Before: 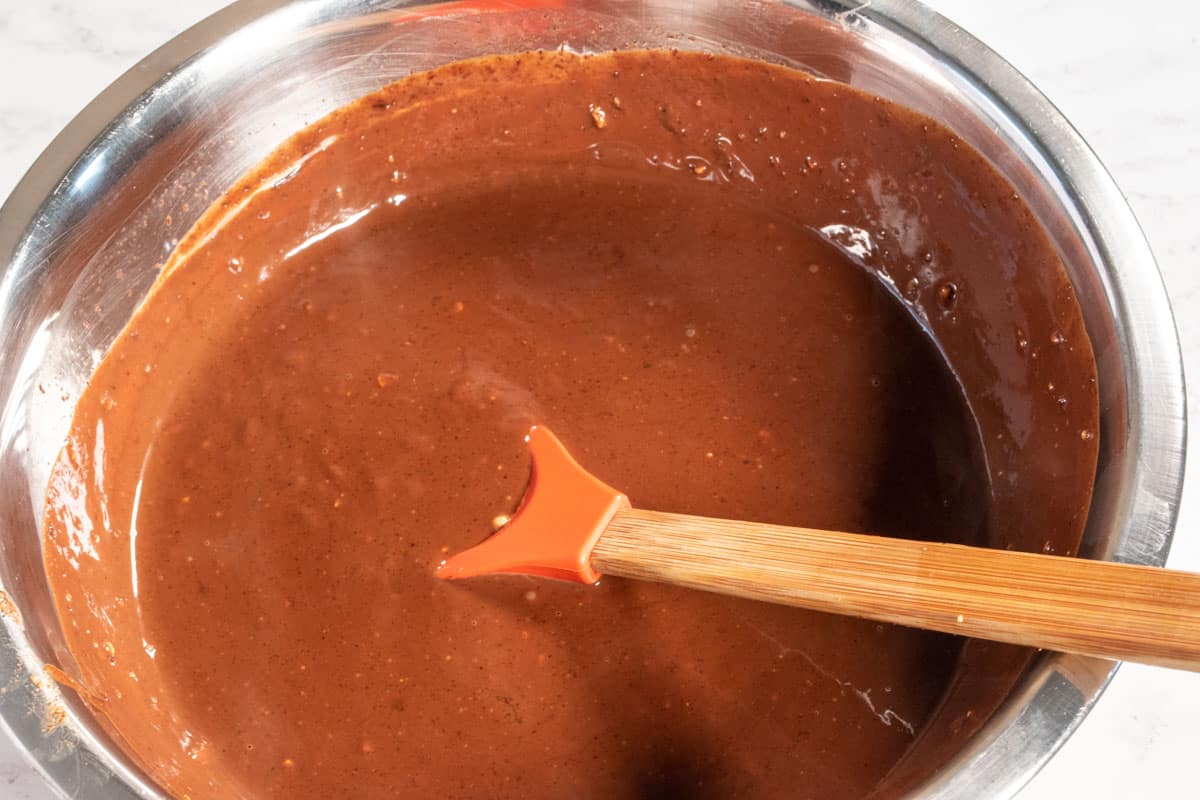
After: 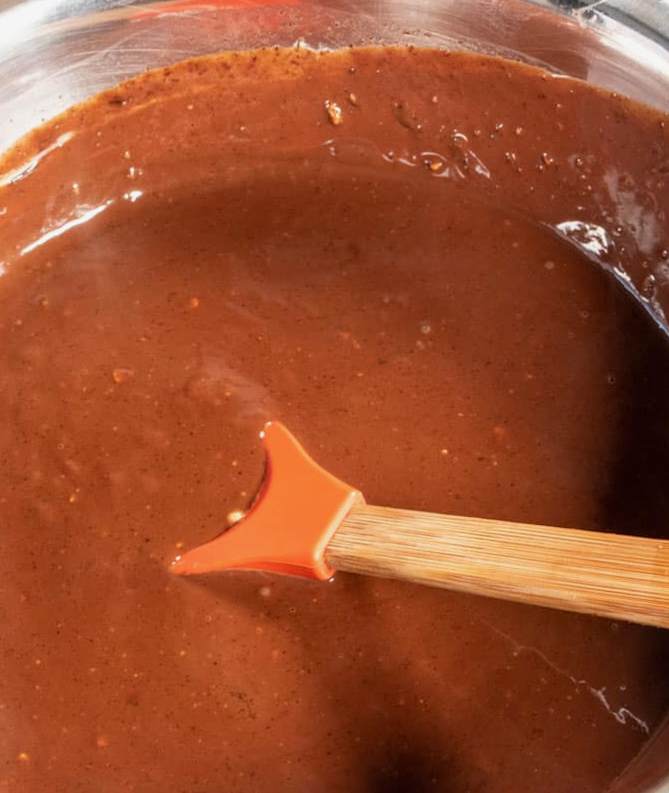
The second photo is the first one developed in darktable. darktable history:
crop: left 21.496%, right 22.254%
exposure: black level correction 0.001, exposure -0.125 EV, compensate exposure bias true, compensate highlight preservation false
rotate and perspective: rotation 0.192°, lens shift (horizontal) -0.015, crop left 0.005, crop right 0.996, crop top 0.006, crop bottom 0.99
